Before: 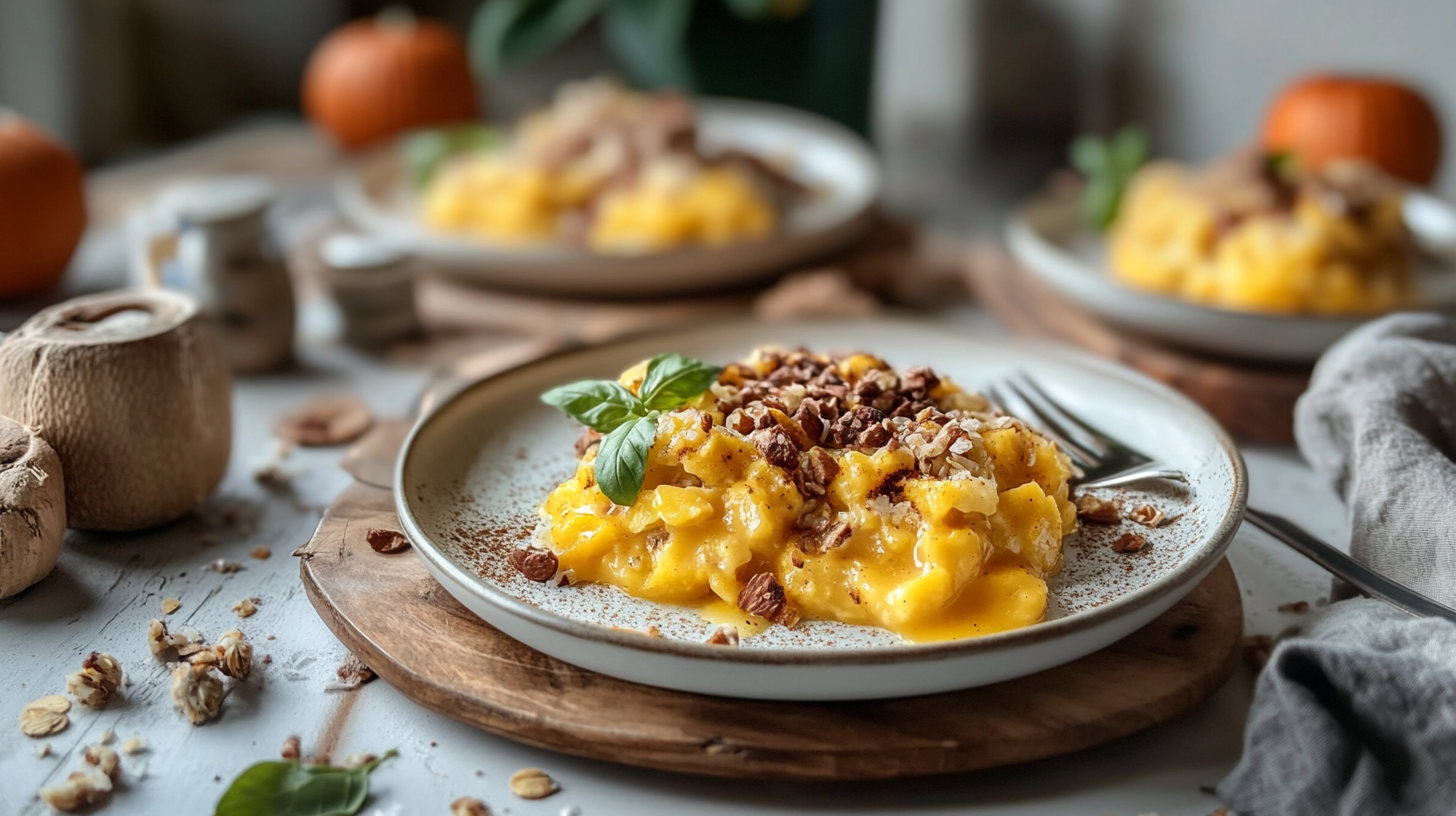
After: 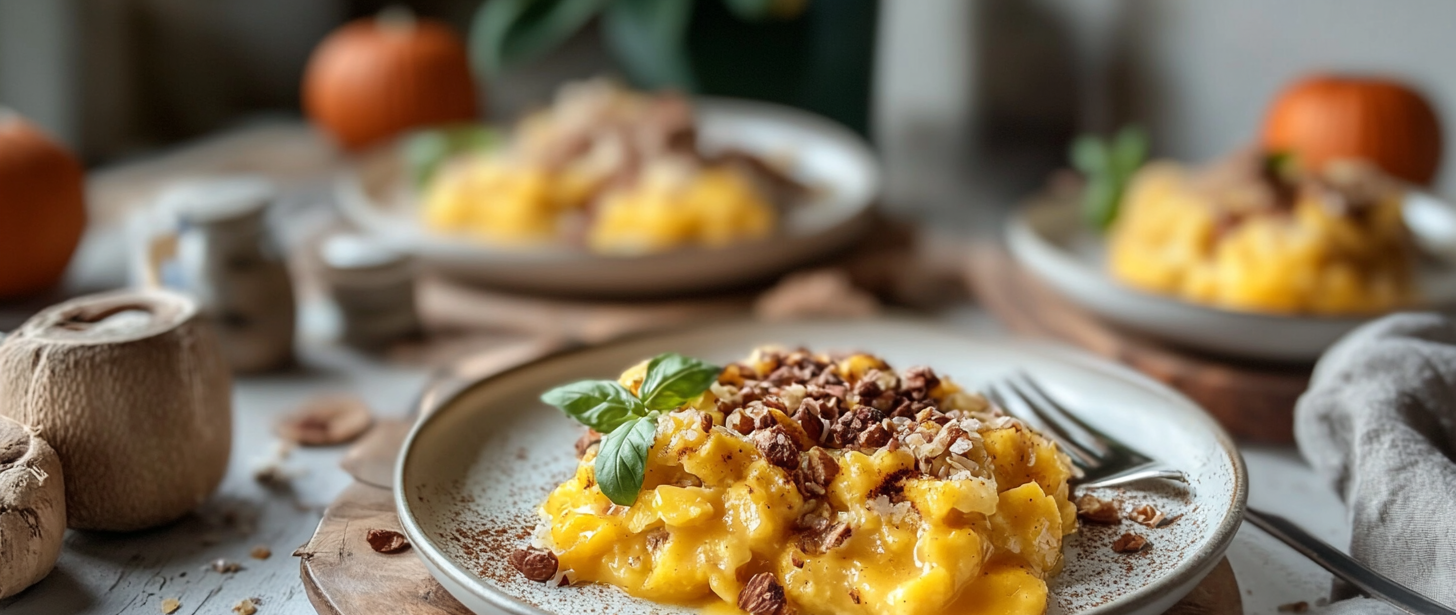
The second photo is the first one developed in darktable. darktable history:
crop: bottom 24.629%
